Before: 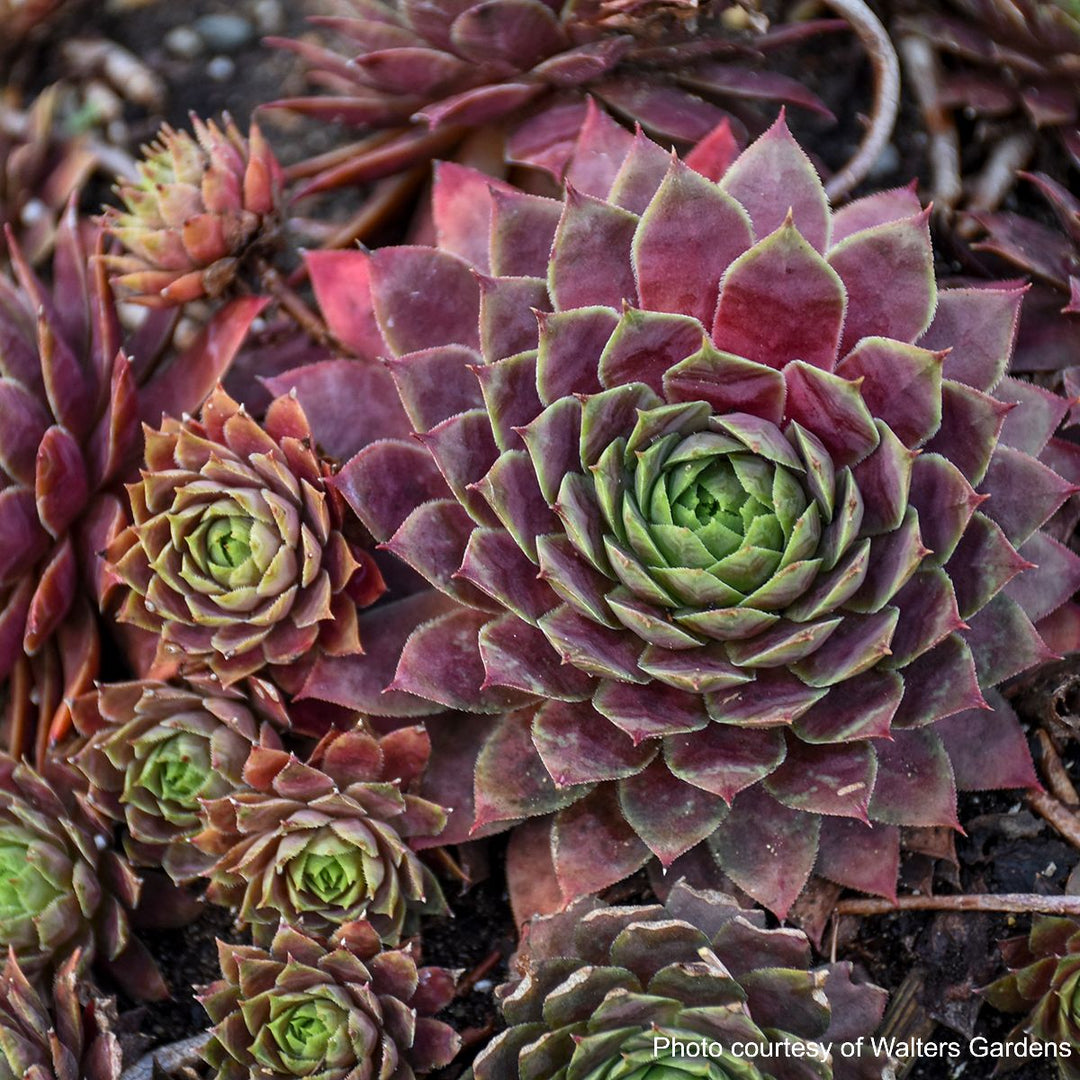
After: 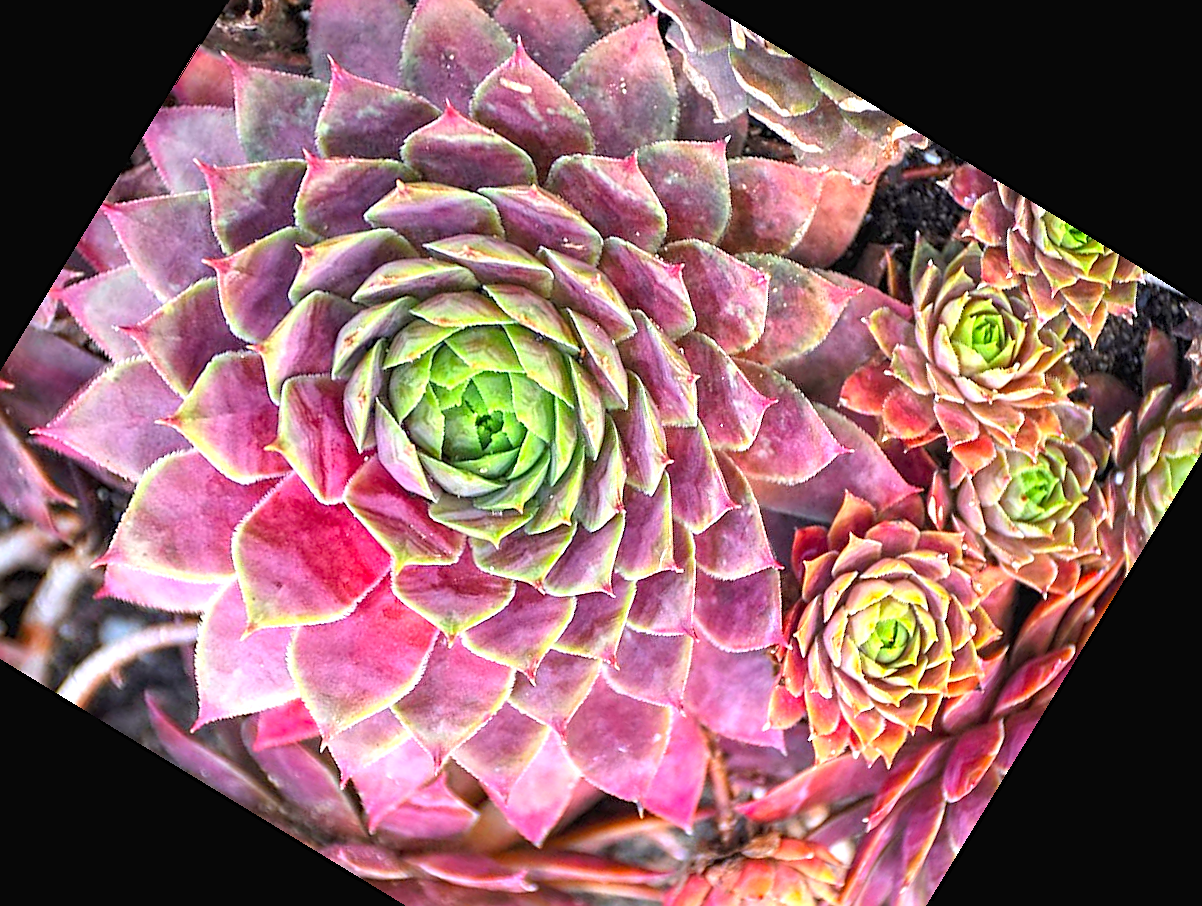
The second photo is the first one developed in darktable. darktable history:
crop and rotate: angle 148.68°, left 9.111%, top 15.603%, right 4.588%, bottom 17.041%
sharpen: on, module defaults
rotate and perspective: rotation 1.69°, lens shift (vertical) -0.023, lens shift (horizontal) -0.291, crop left 0.025, crop right 0.988, crop top 0.092, crop bottom 0.842
exposure: black level correction 0, exposure 1.3 EV, compensate exposure bias true, compensate highlight preservation false
contrast brightness saturation: contrast 0.07, brightness 0.18, saturation 0.4
